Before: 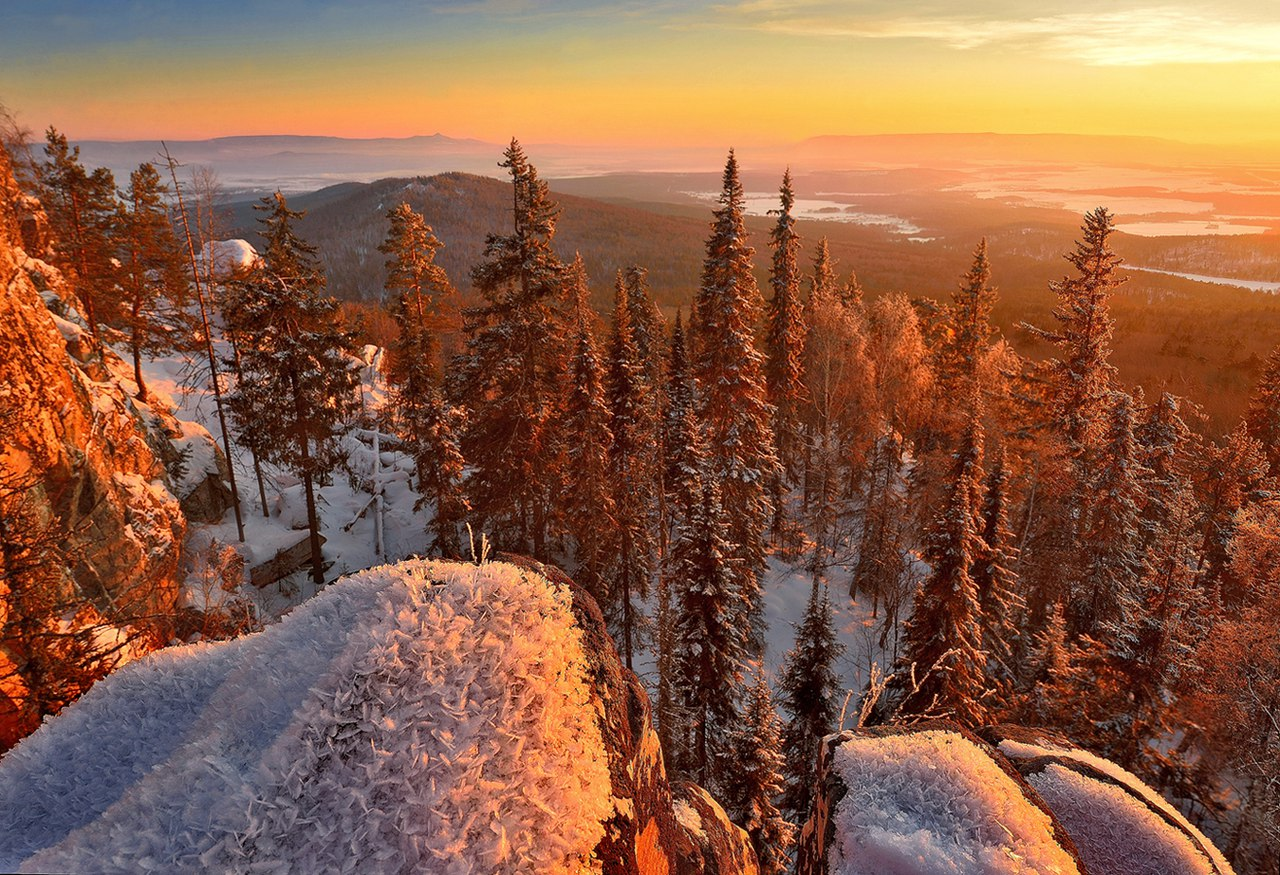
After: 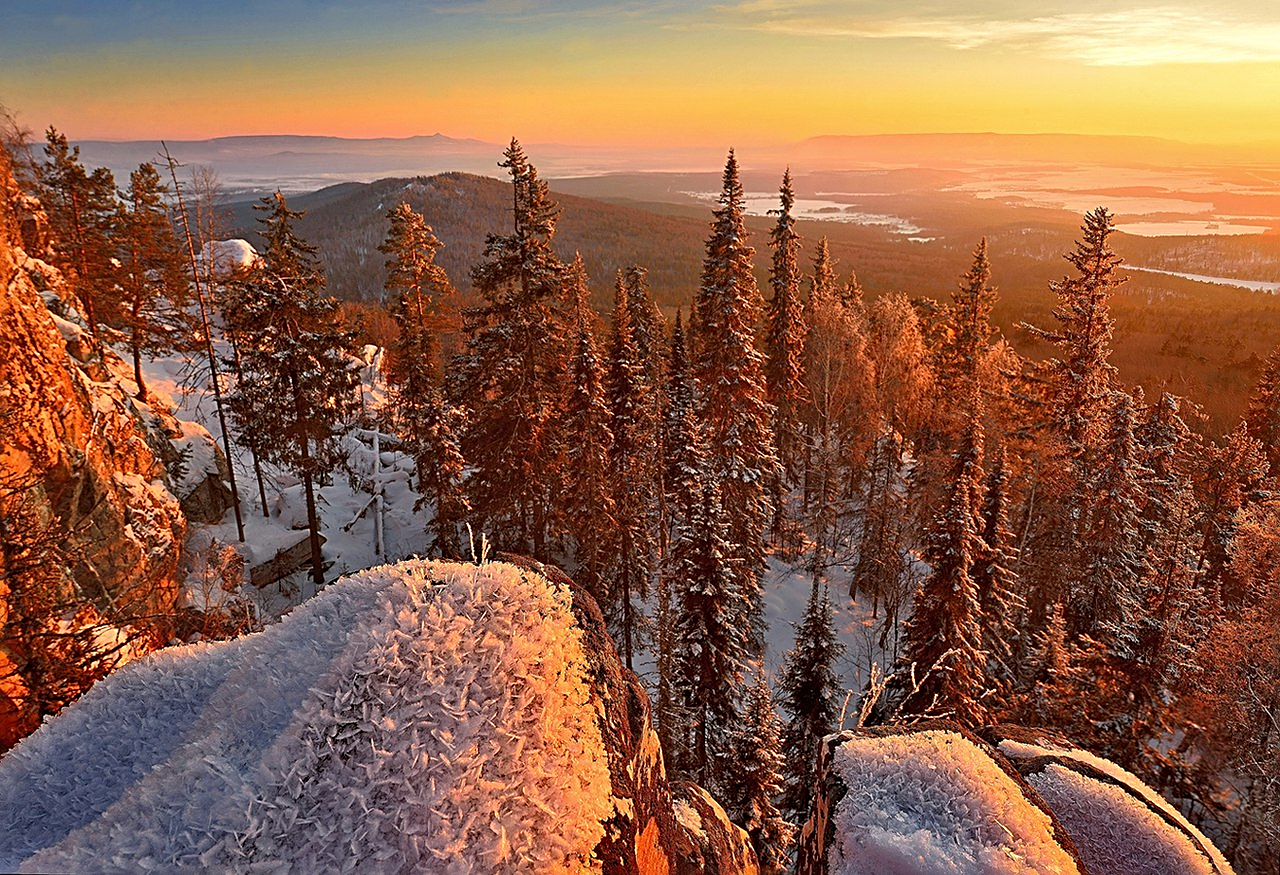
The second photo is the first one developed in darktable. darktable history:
sharpen: radius 2.646, amount 0.677
